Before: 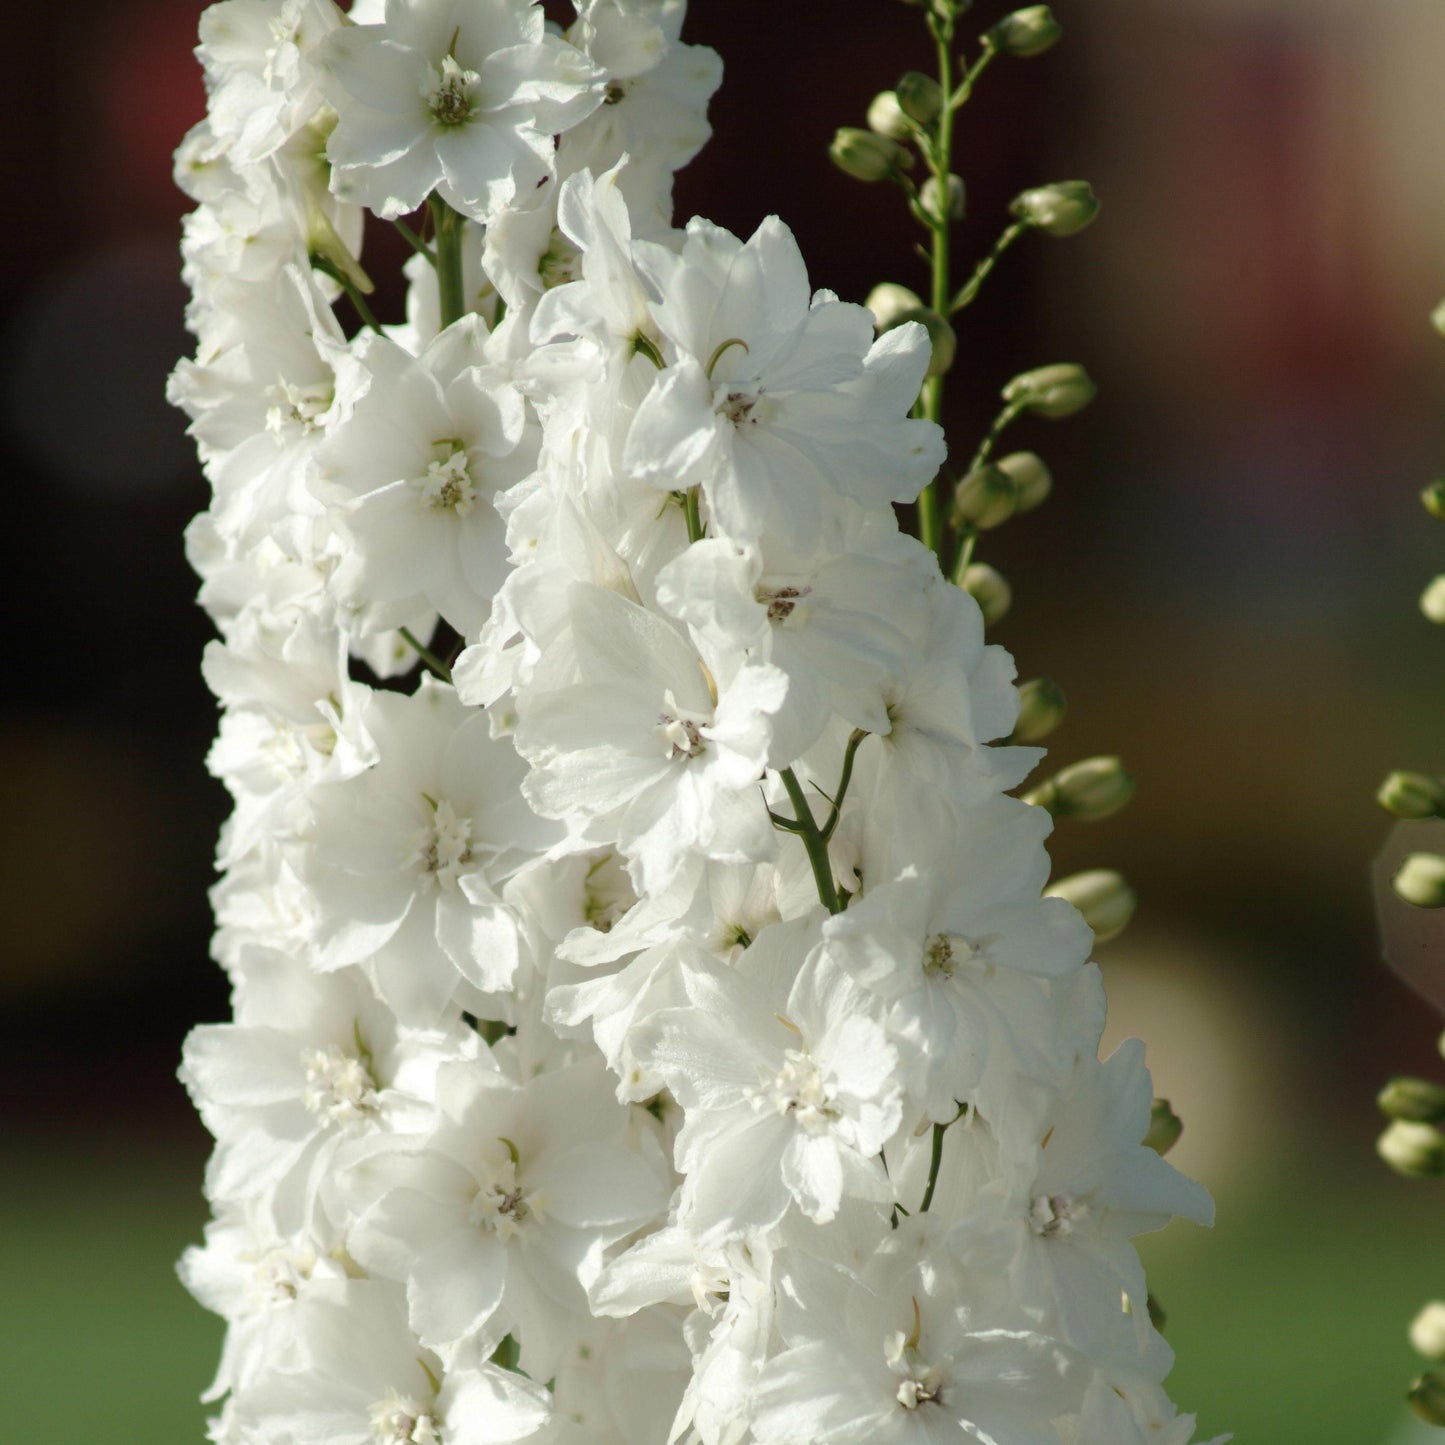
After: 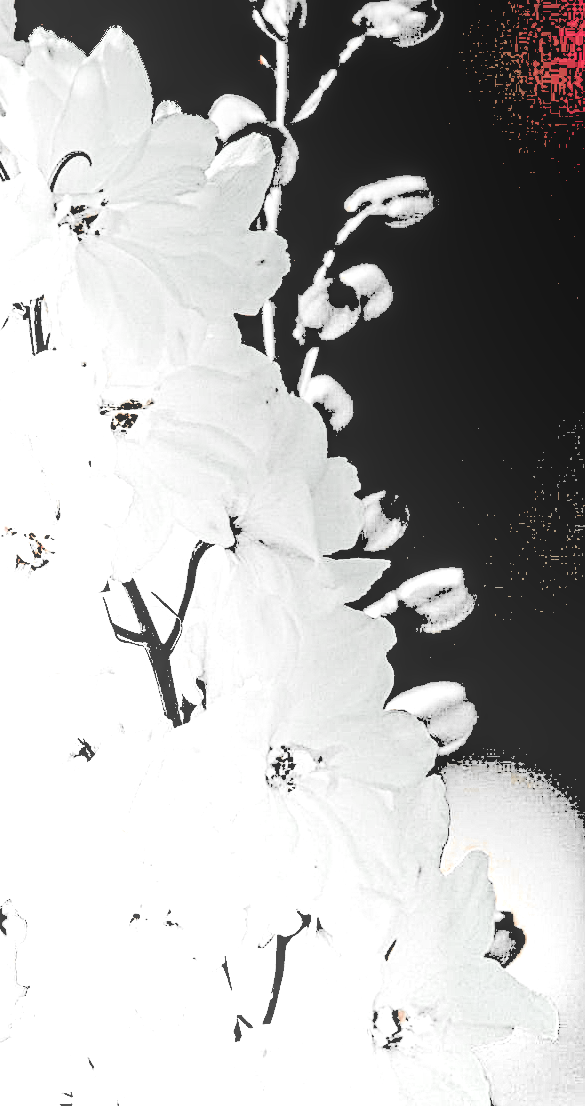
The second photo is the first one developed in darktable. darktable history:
exposure: exposure 0.085 EV, compensate exposure bias true, compensate highlight preservation false
local contrast: highlights 4%, shadows 6%, detail 133%
tone curve: curves: ch0 [(0, 0) (0.059, 0.027) (0.162, 0.125) (0.304, 0.279) (0.547, 0.532) (0.828, 0.815) (1, 0.983)]; ch1 [(0, 0) (0.23, 0.166) (0.34, 0.308) (0.371, 0.337) (0.429, 0.411) (0.477, 0.462) (0.499, 0.498) (0.529, 0.537) (0.559, 0.582) (0.743, 0.798) (1, 1)]; ch2 [(0, 0) (0.431, 0.414) (0.498, 0.503) (0.524, 0.528) (0.568, 0.546) (0.6, 0.597) (0.634, 0.645) (0.728, 0.742) (1, 1)], color space Lab, independent channels, preserve colors none
crop: left 45.477%, top 13.015%, right 13.999%, bottom 10.038%
color zones: curves: ch0 [(0, 0.497) (0.096, 0.361) (0.221, 0.538) (0.429, 0.5) (0.571, 0.5) (0.714, 0.5) (0.857, 0.5) (1, 0.497)]; ch1 [(0, 0.5) (0.143, 0.5) (0.257, -0.002) (0.429, 0.04) (0.571, -0.001) (0.714, -0.015) (0.857, 0.024) (1, 0.5)]
contrast equalizer: octaves 7, y [[0.406, 0.494, 0.589, 0.753, 0.877, 0.999], [0.5 ×6], [0.5 ×6], [0 ×6], [0 ×6]]
levels: levels [0.246, 0.256, 0.506]
sharpen: on, module defaults
